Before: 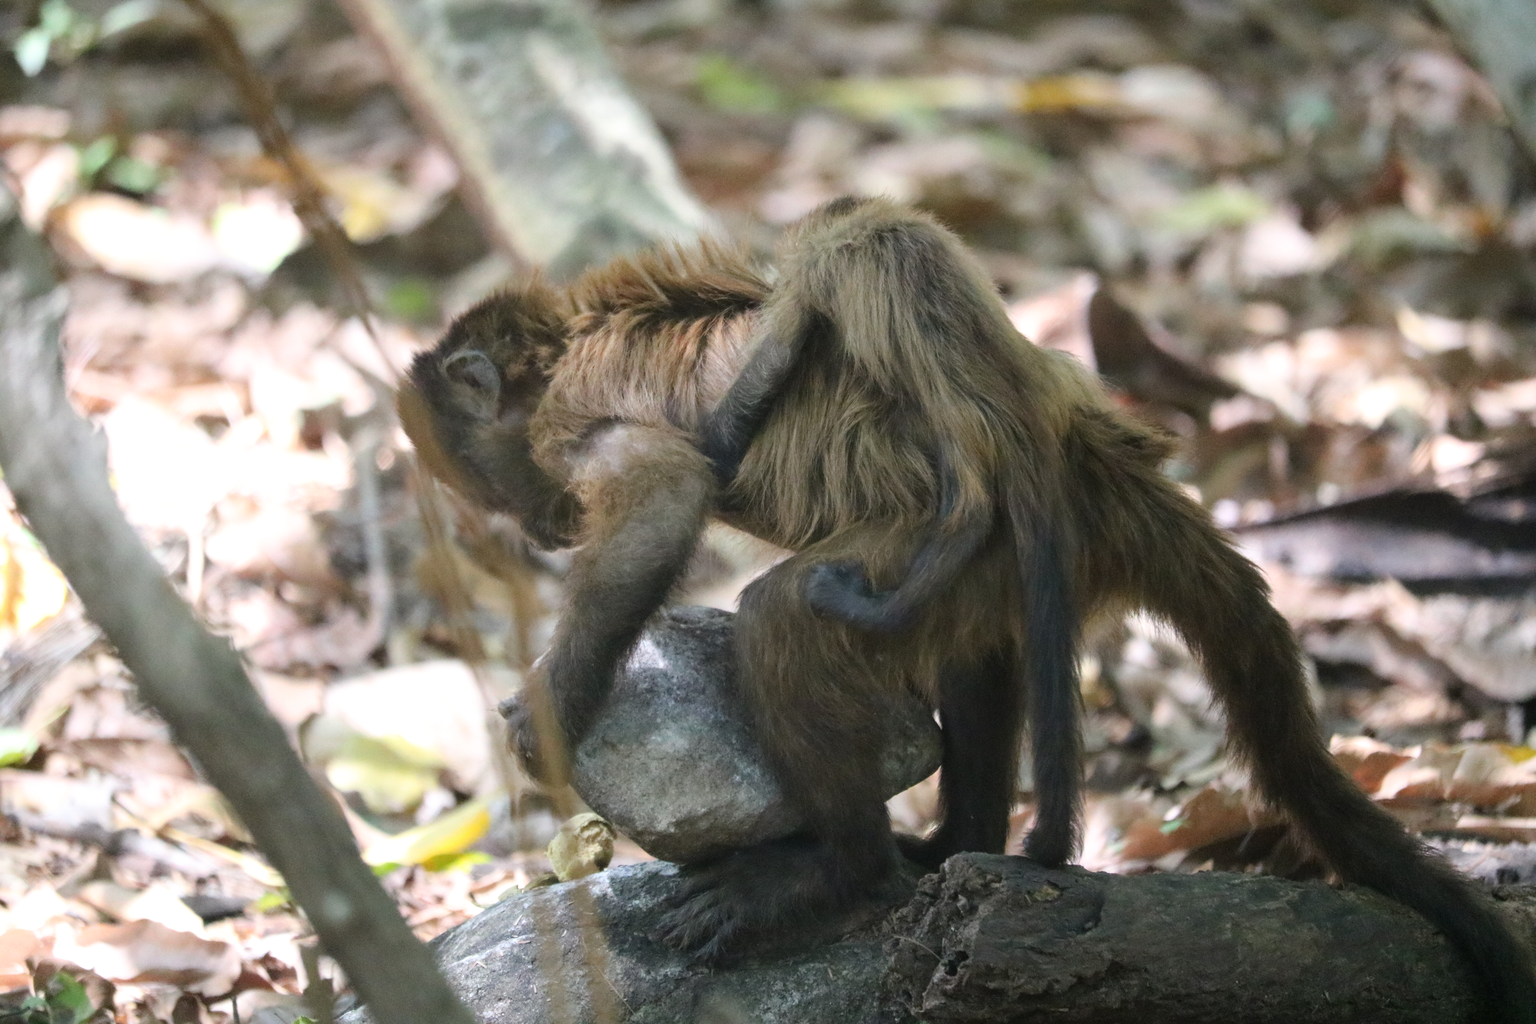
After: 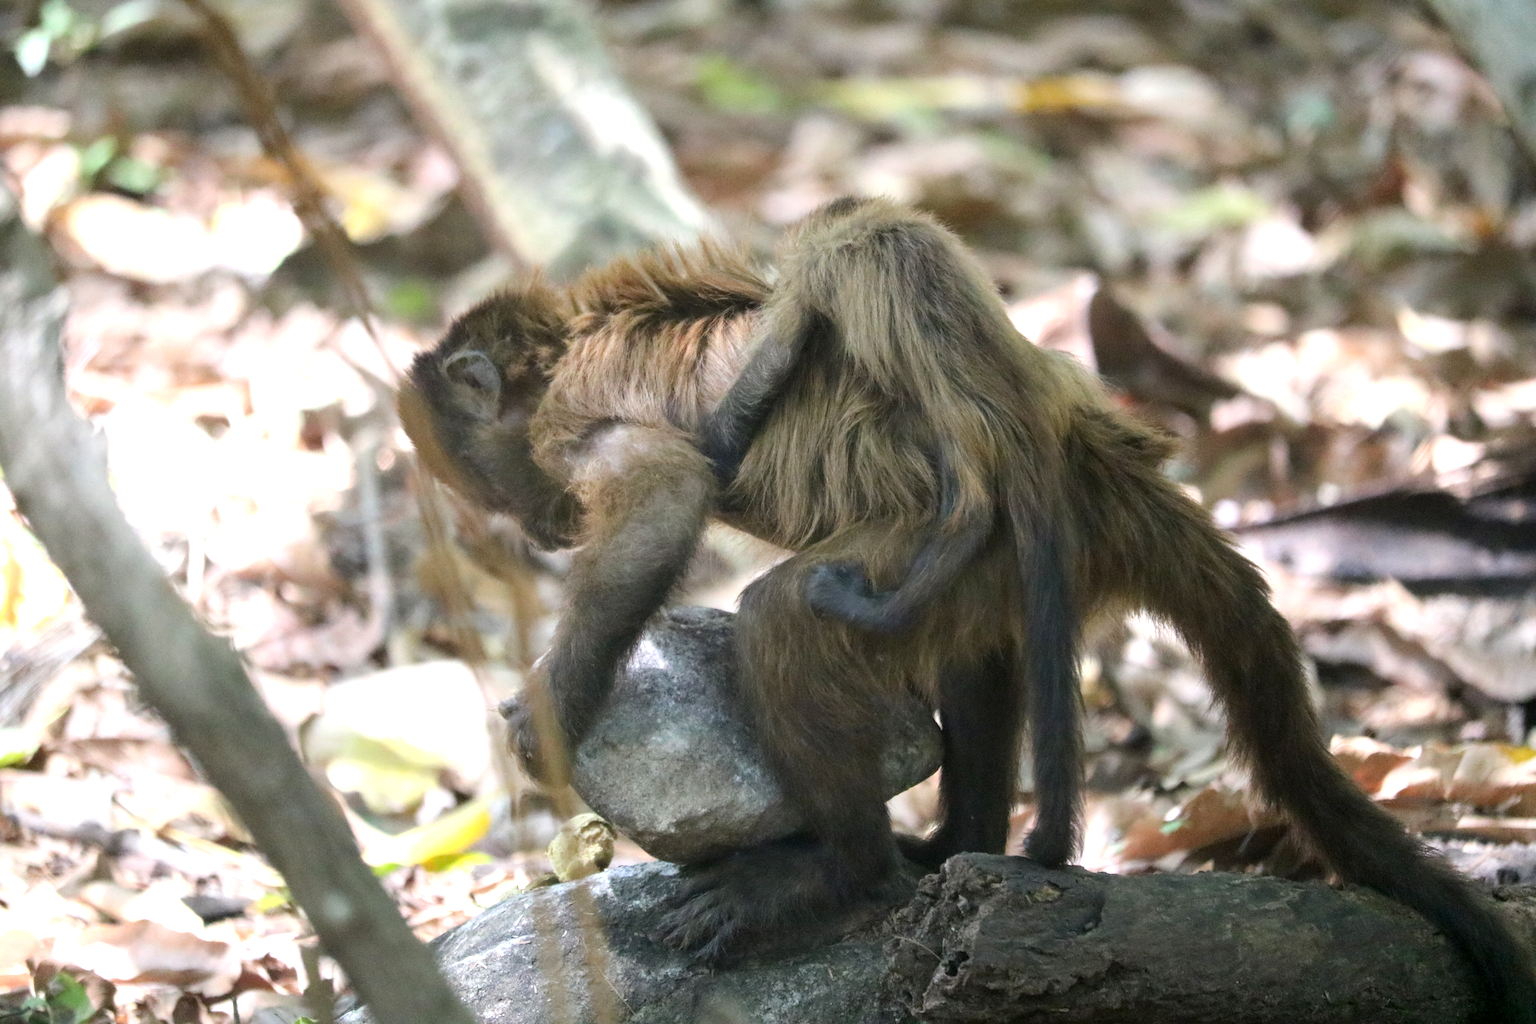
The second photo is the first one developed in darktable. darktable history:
exposure: black level correction 0.003, exposure 0.385 EV, compensate exposure bias true, compensate highlight preservation false
